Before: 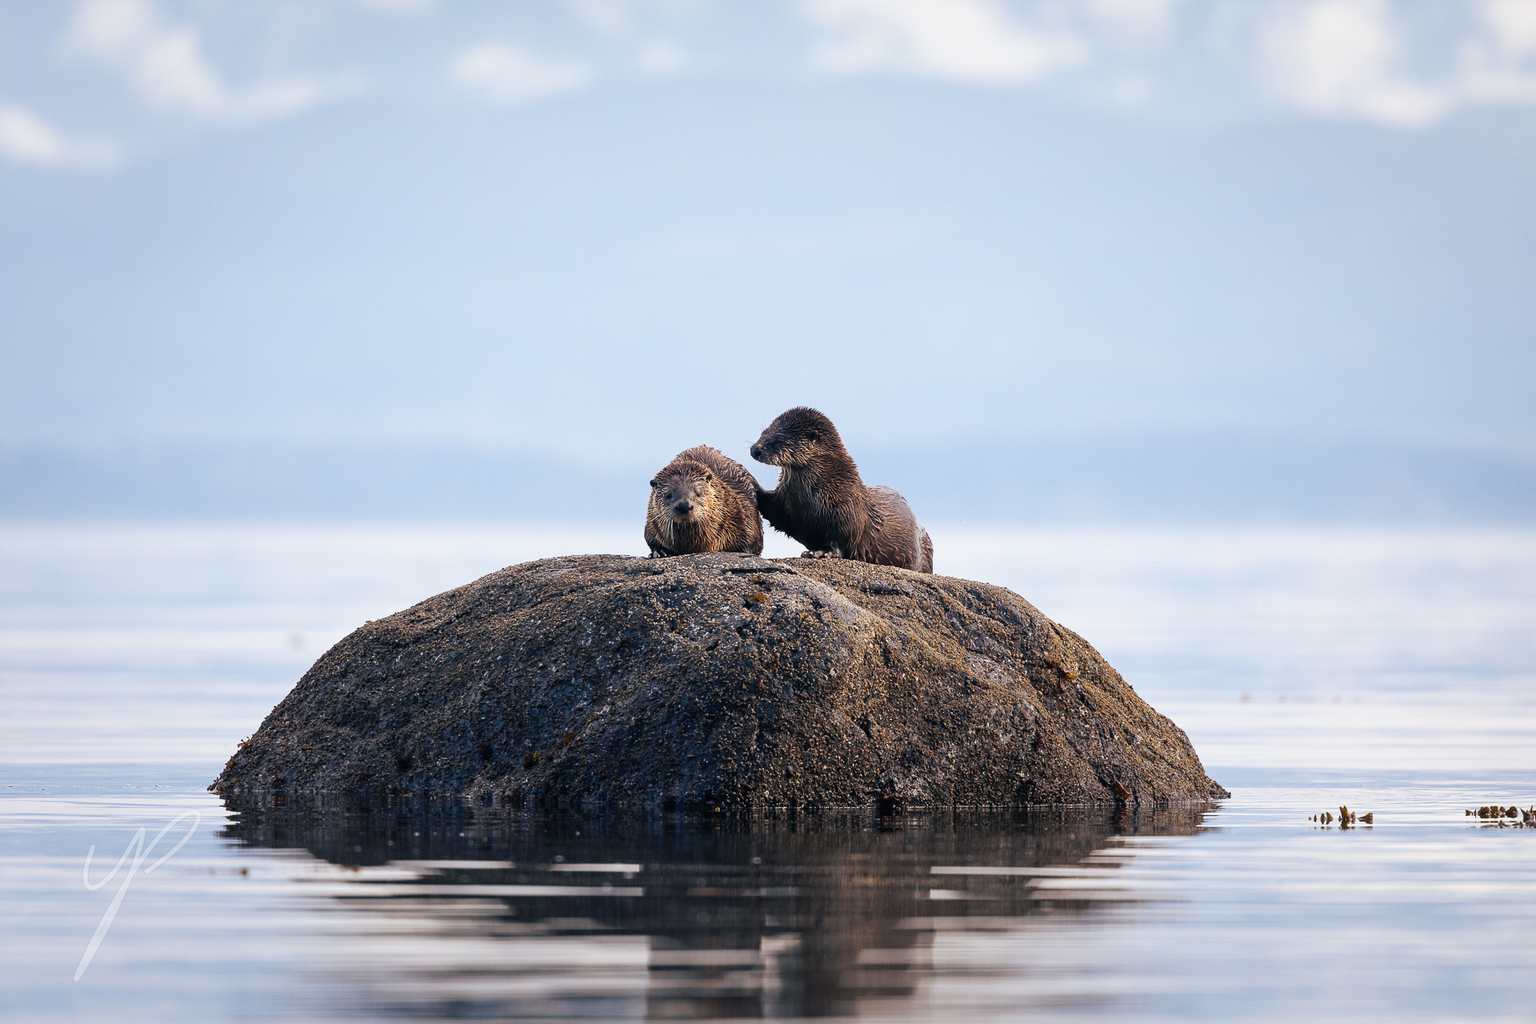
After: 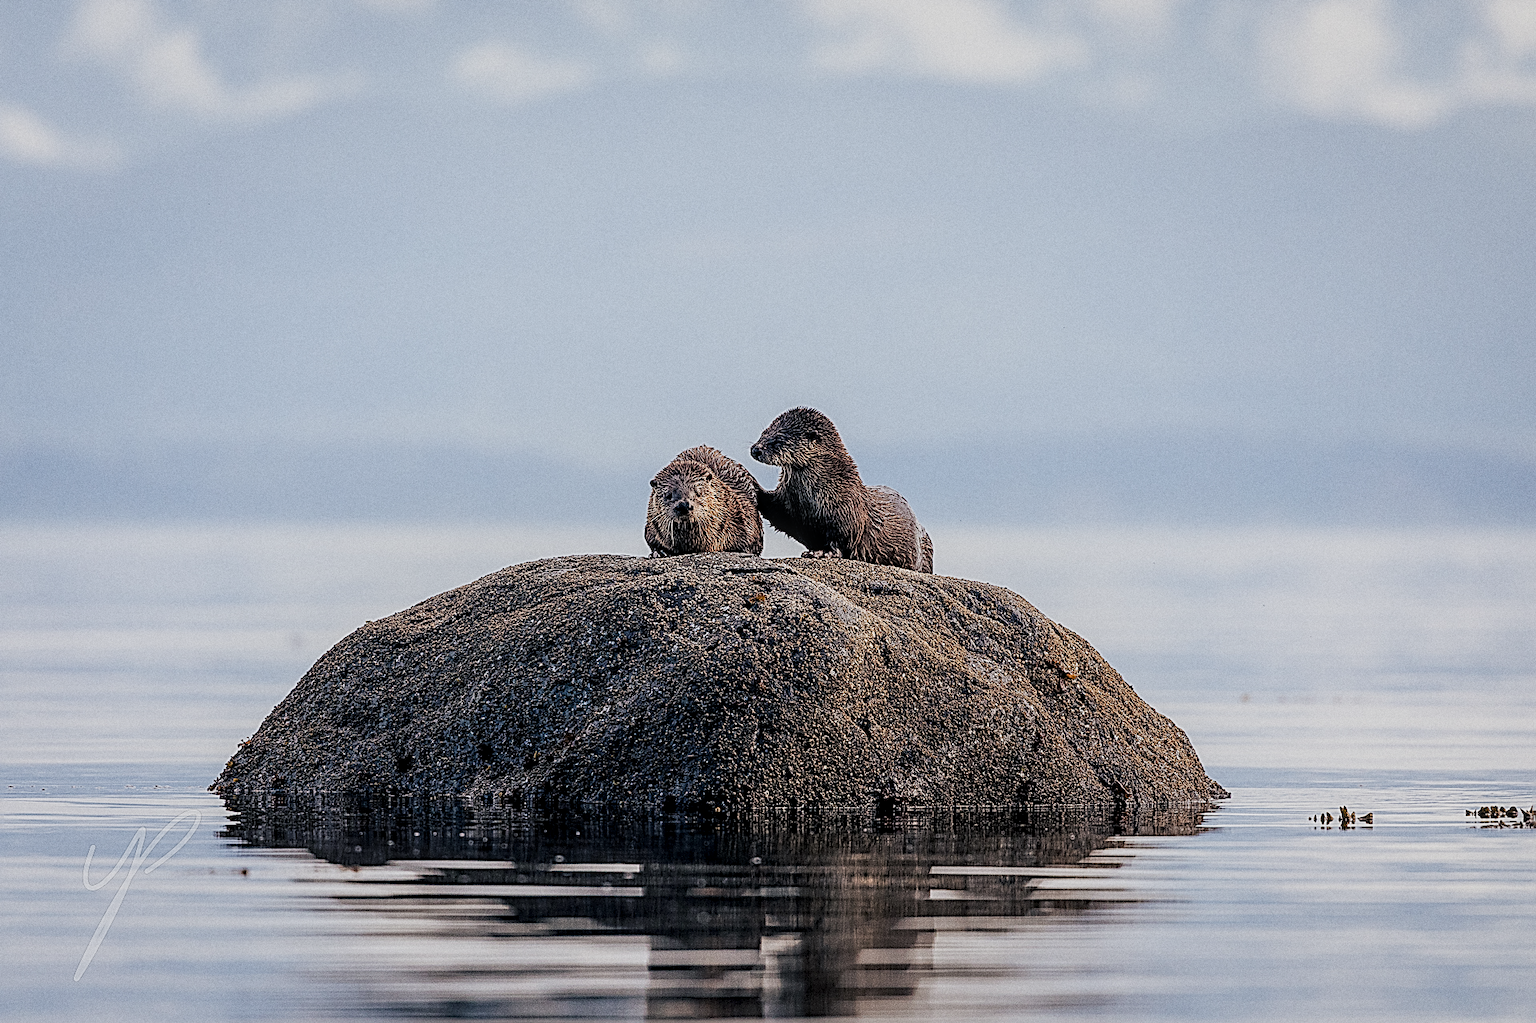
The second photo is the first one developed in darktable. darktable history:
crop: bottom 0.071%
filmic rgb: black relative exposure -7.65 EV, white relative exposure 4.56 EV, hardness 3.61
grain: coarseness 0.09 ISO
sharpen: amount 1.861
local contrast: highlights 61%, detail 143%, midtone range 0.428
